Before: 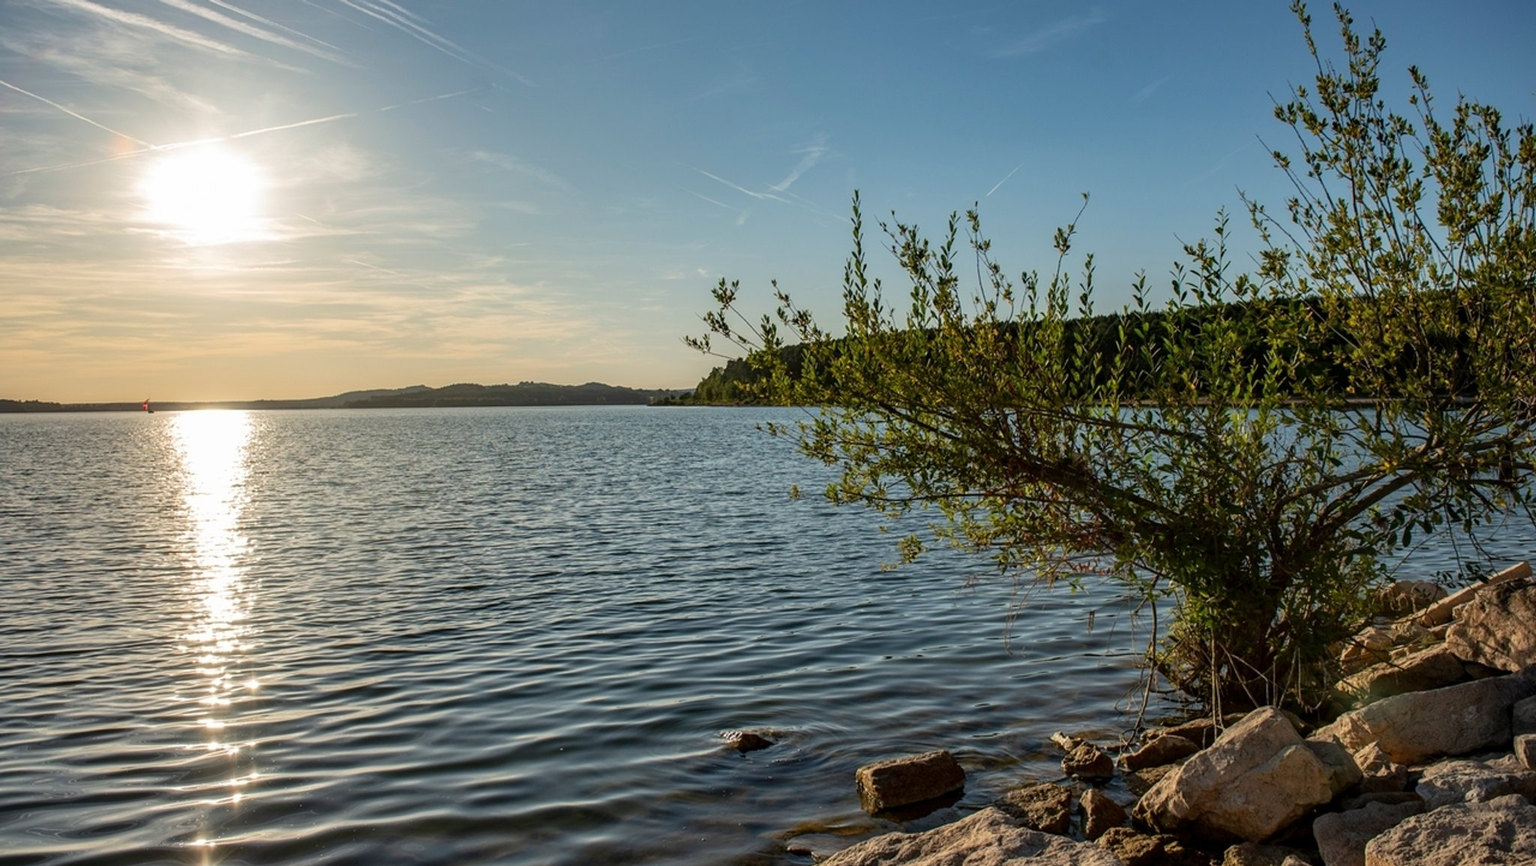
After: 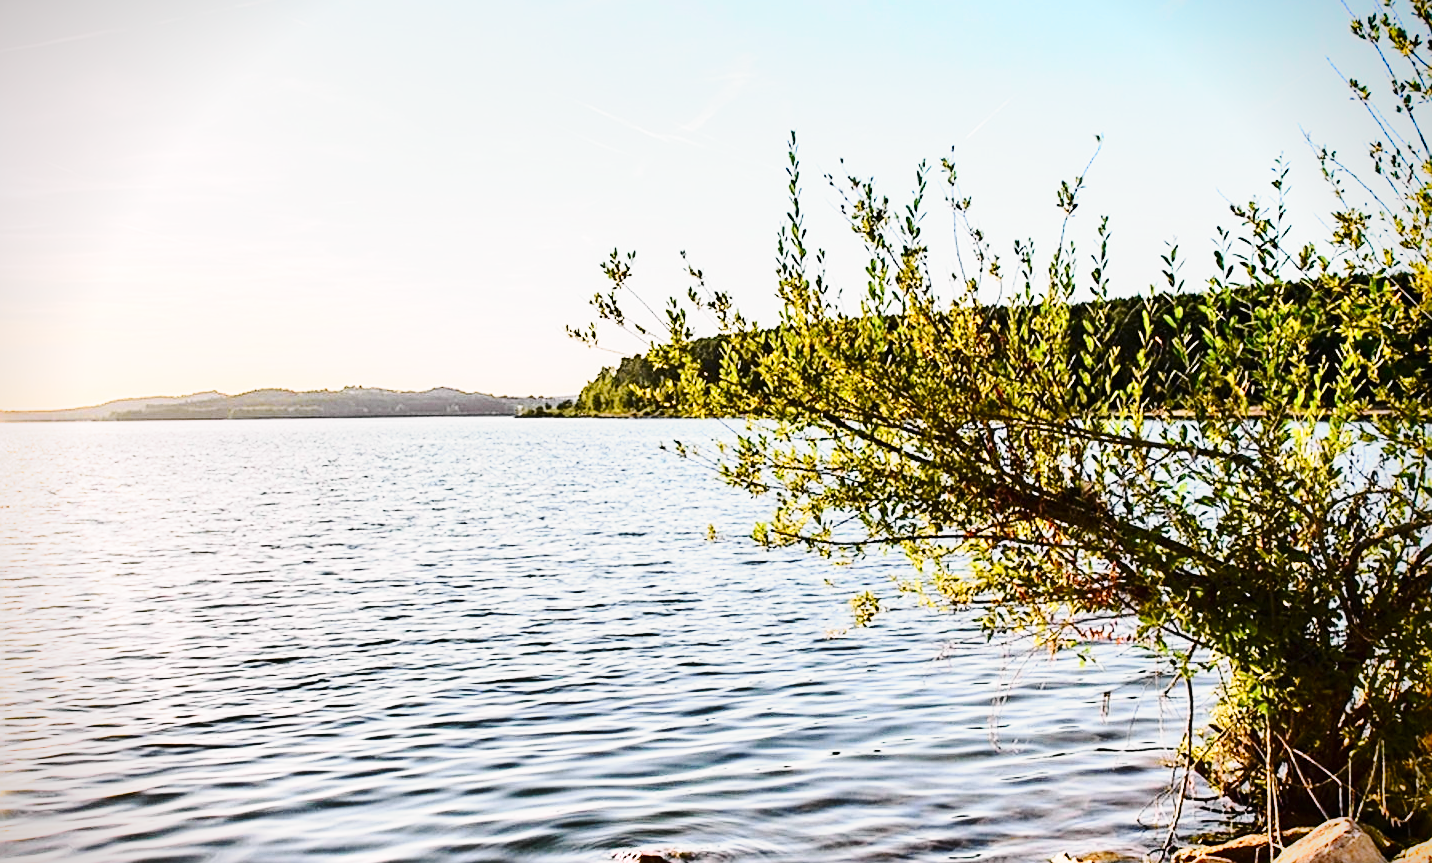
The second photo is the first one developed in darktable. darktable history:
crop and rotate: left 17.046%, top 10.659%, right 12.989%, bottom 14.553%
base curve: curves: ch0 [(0, 0) (0.028, 0.03) (0.121, 0.232) (0.46, 0.748) (0.859, 0.968) (1, 1)], preserve colors none
exposure: exposure 1.089 EV, compensate highlight preservation false
vignetting: fall-off start 88.53%, fall-off radius 44.2%, saturation 0.376, width/height ratio 1.161
white balance: red 1.066, blue 1.119
sharpen: on, module defaults
tone curve: curves: ch0 [(0, 0.008) (0.107, 0.083) (0.283, 0.287) (0.429, 0.51) (0.607, 0.739) (0.789, 0.893) (0.998, 0.978)]; ch1 [(0, 0) (0.323, 0.339) (0.438, 0.427) (0.478, 0.484) (0.502, 0.502) (0.527, 0.525) (0.571, 0.579) (0.608, 0.629) (0.669, 0.704) (0.859, 0.899) (1, 1)]; ch2 [(0, 0) (0.33, 0.347) (0.421, 0.456) (0.473, 0.498) (0.502, 0.504) (0.522, 0.524) (0.549, 0.567) (0.593, 0.626) (0.676, 0.724) (1, 1)], color space Lab, independent channels, preserve colors none
